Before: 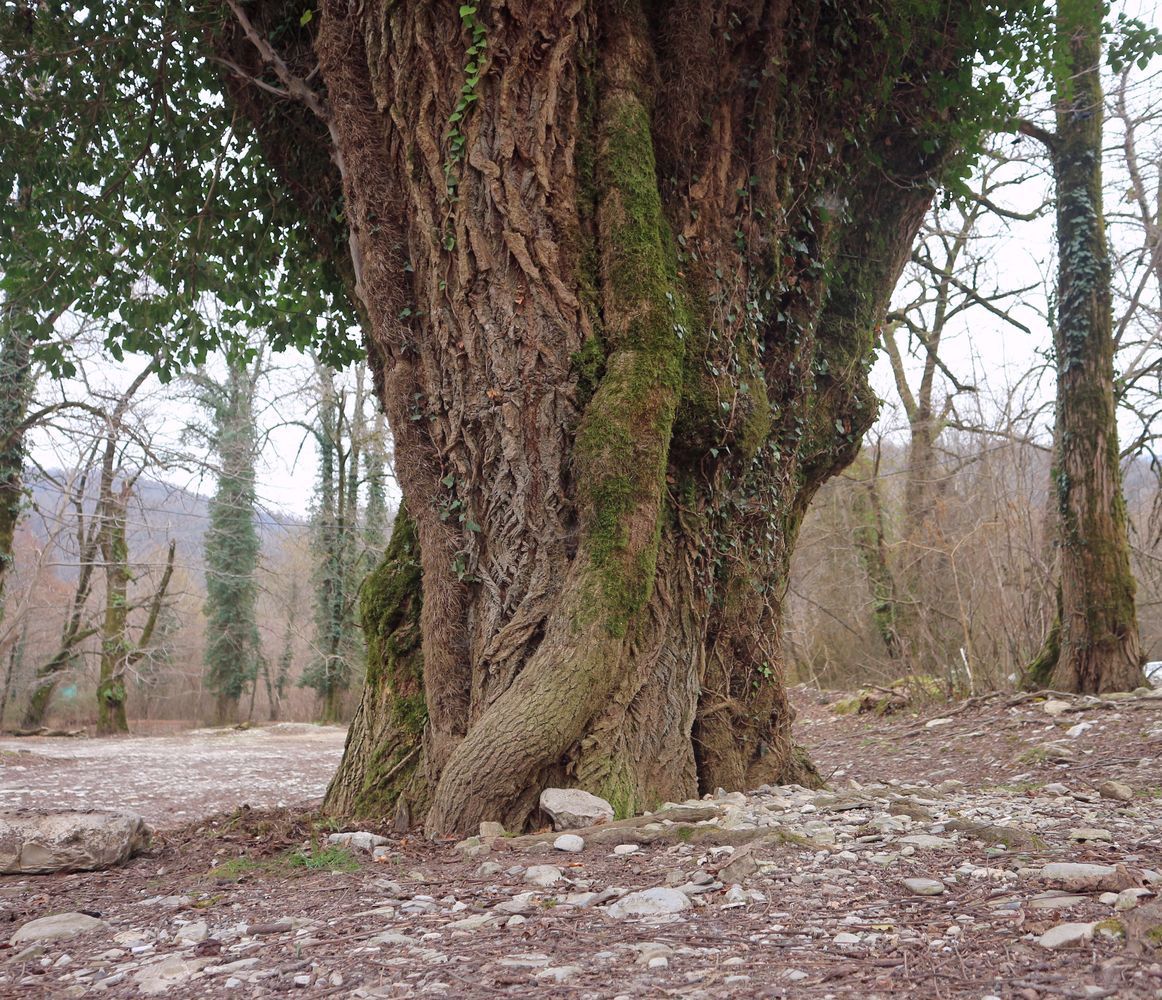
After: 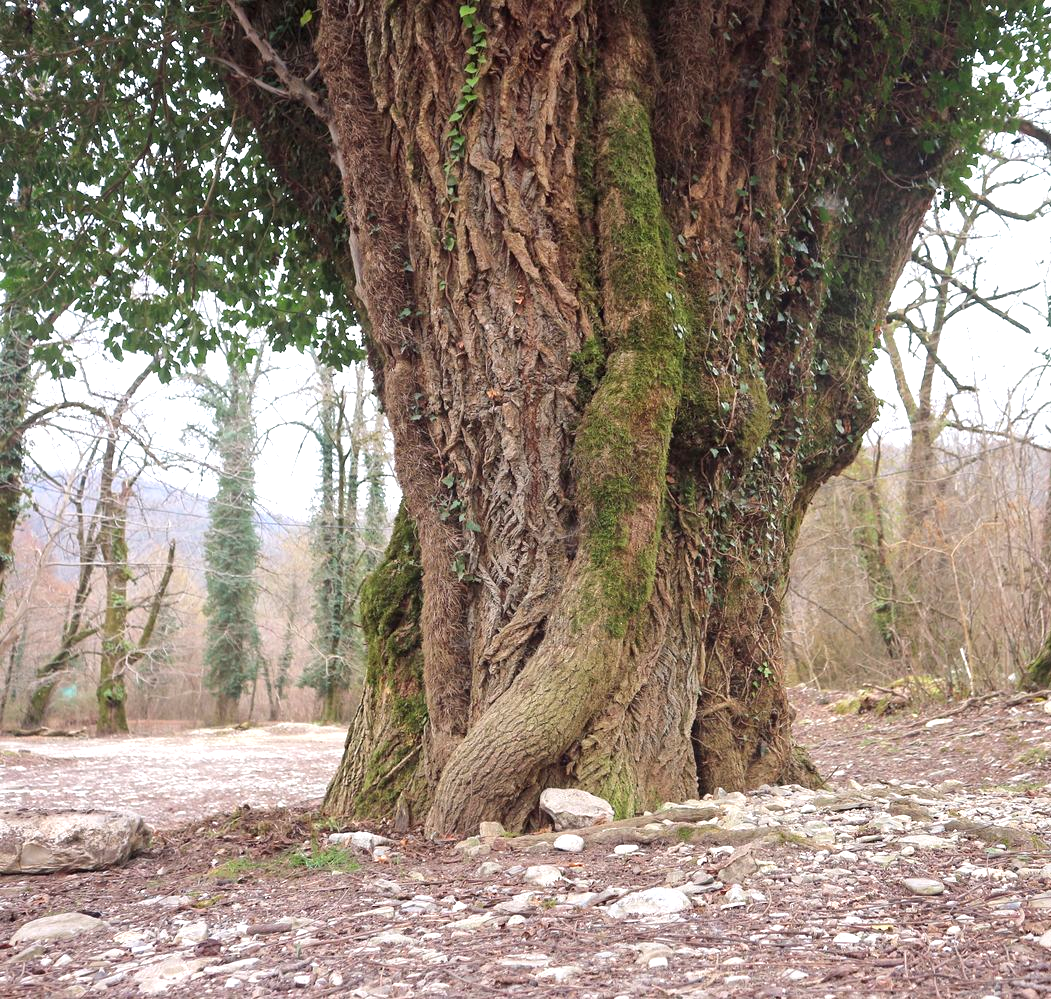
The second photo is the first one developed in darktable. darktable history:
exposure: exposure 0.77 EV, compensate highlight preservation false
crop: right 9.509%, bottom 0.031%
